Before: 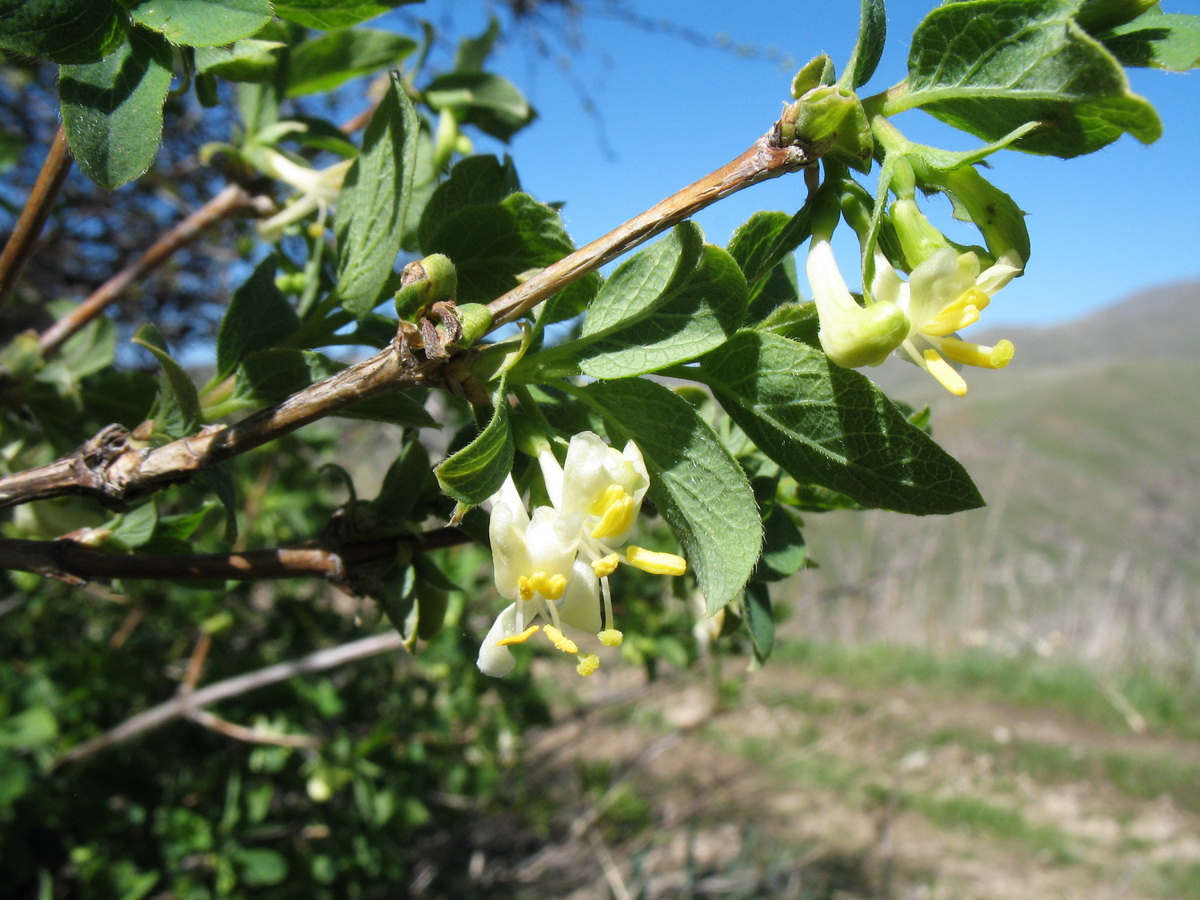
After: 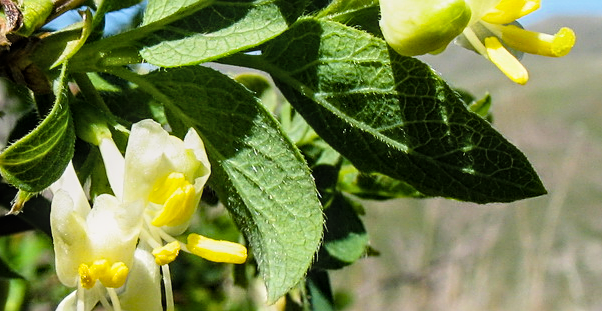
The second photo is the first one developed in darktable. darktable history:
white balance: red 1.009, blue 0.985
crop: left 36.607%, top 34.735%, right 13.146%, bottom 30.611%
local contrast: on, module defaults
color balance rgb: perceptual saturation grading › global saturation 25%, global vibrance 20%
sharpen: on, module defaults
filmic rgb: black relative exposure -8.07 EV, white relative exposure 3 EV, hardness 5.35, contrast 1.25
